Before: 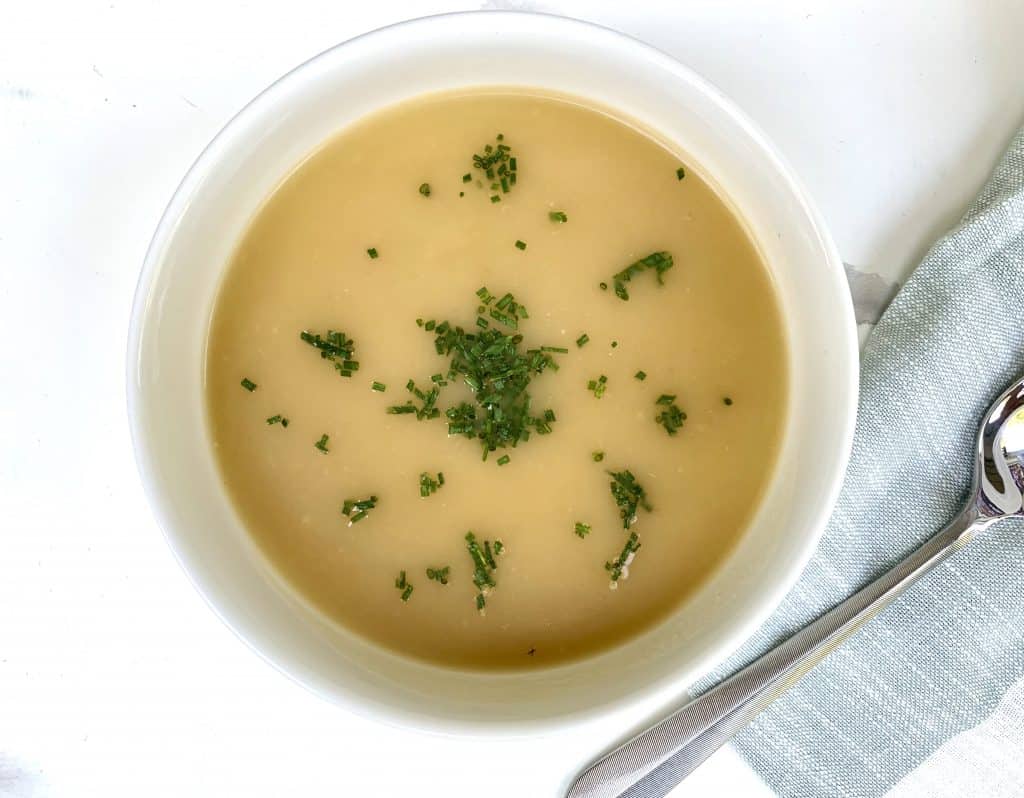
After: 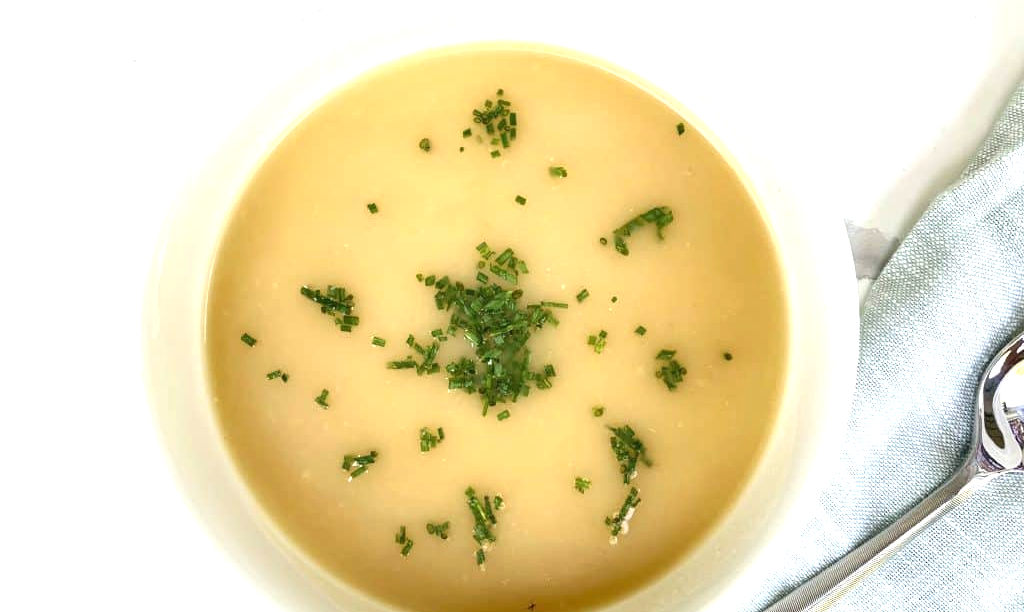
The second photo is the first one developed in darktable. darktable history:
crop: top 5.667%, bottom 17.637%
exposure: black level correction 0, exposure 0.7 EV, compensate exposure bias true, compensate highlight preservation false
